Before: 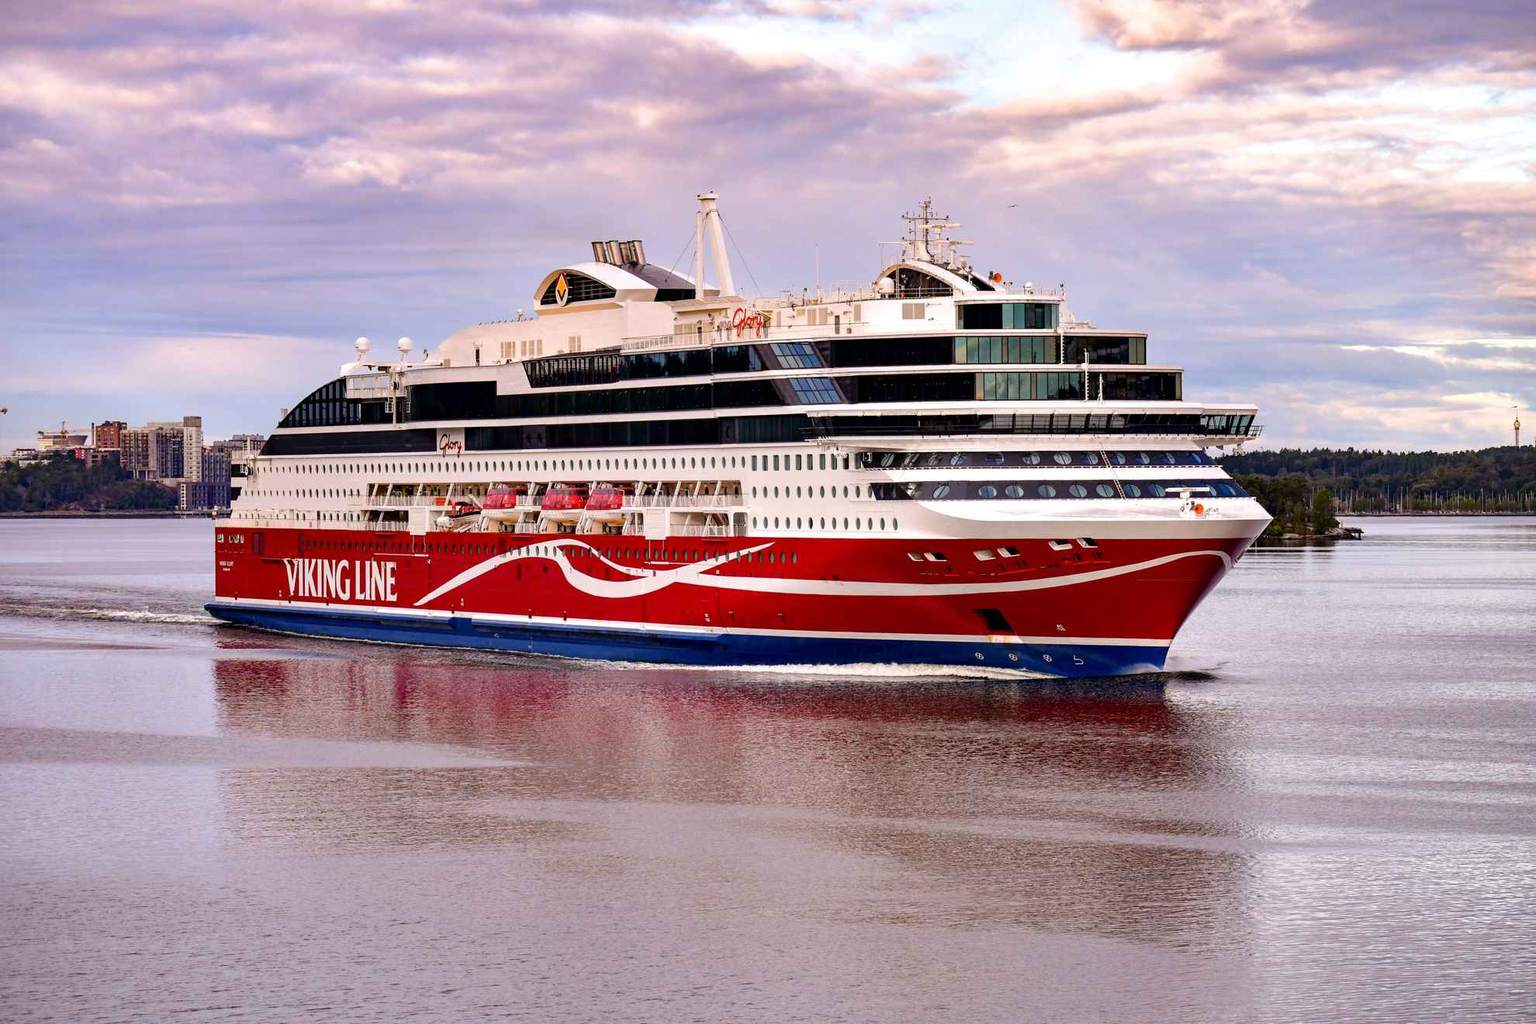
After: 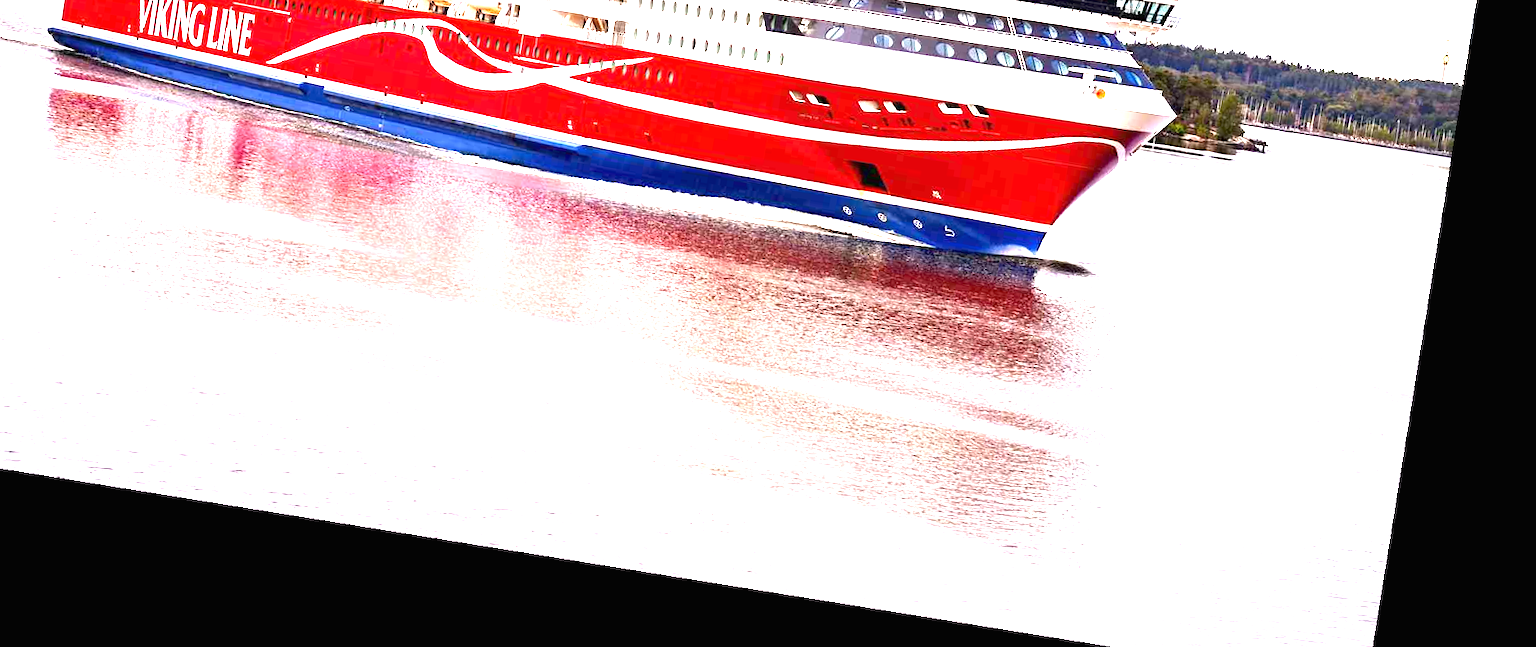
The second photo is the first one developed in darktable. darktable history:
rotate and perspective: rotation 9.12°, automatic cropping off
crop and rotate: left 13.306%, top 48.129%, bottom 2.928%
exposure: black level correction 0, exposure 2.327 EV, compensate exposure bias true, compensate highlight preservation false
